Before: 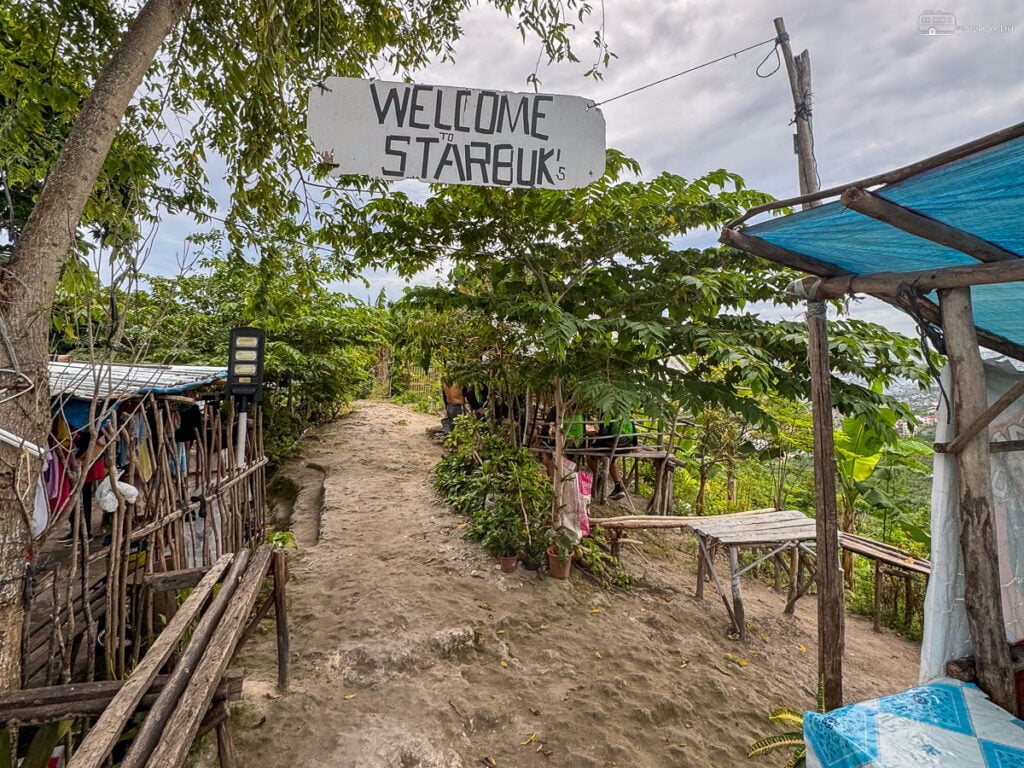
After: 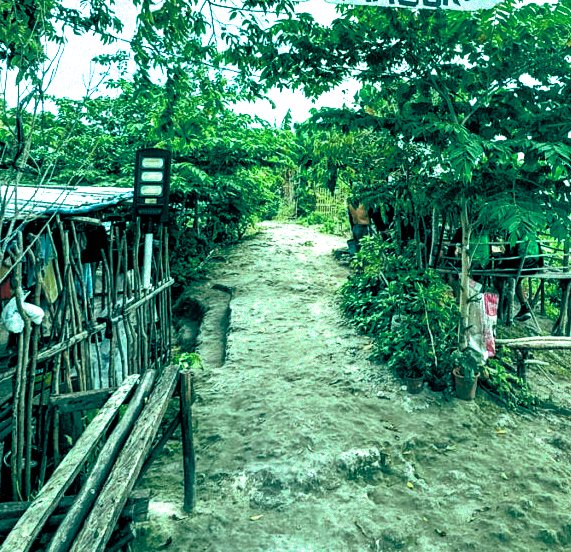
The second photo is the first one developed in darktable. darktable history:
color balance rgb: highlights gain › chroma 7.511%, highlights gain › hue 182.21°, global offset › luminance -0.55%, global offset › chroma 0.902%, global offset › hue 175.41°, perceptual saturation grading › global saturation 0.822%, perceptual brilliance grading › global brilliance 11.792%, perceptual brilliance grading › highlights 14.657%, contrast -10.181%
filmic rgb: black relative exposure -8.24 EV, white relative exposure 2.2 EV, target white luminance 99.889%, hardness 7.09, latitude 74.89%, contrast 1.319, highlights saturation mix -2.23%, shadows ↔ highlights balance 30.47%, iterations of high-quality reconstruction 0, enable highlight reconstruction true
crop: left 9.231%, top 23.406%, right 34.934%, bottom 4.691%
